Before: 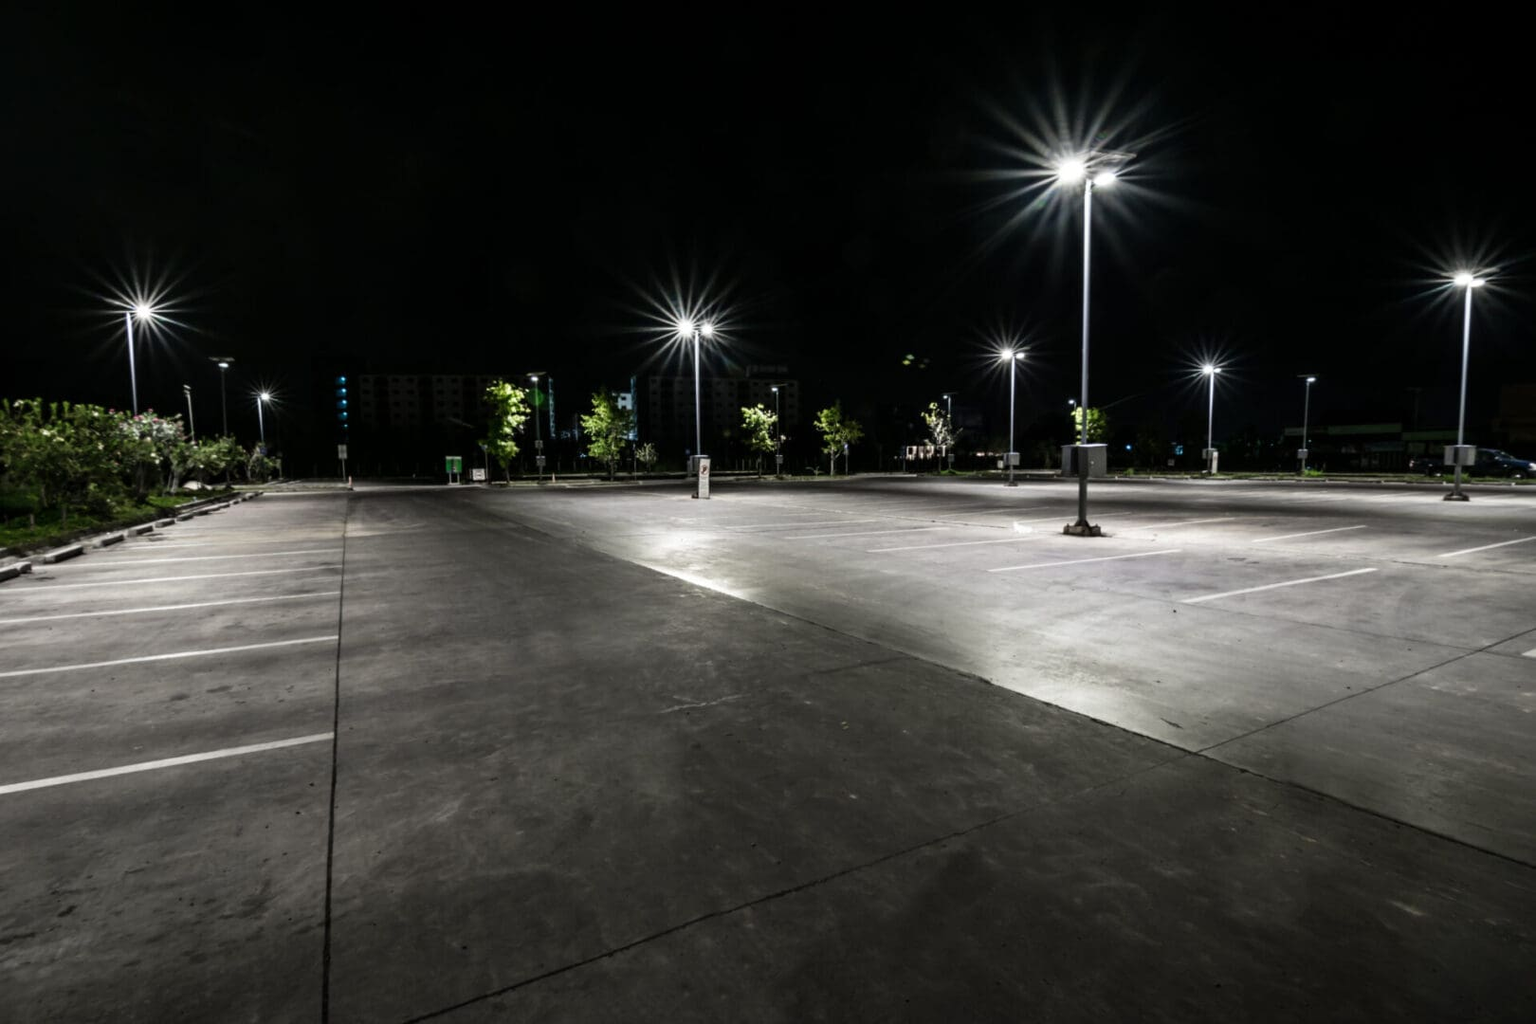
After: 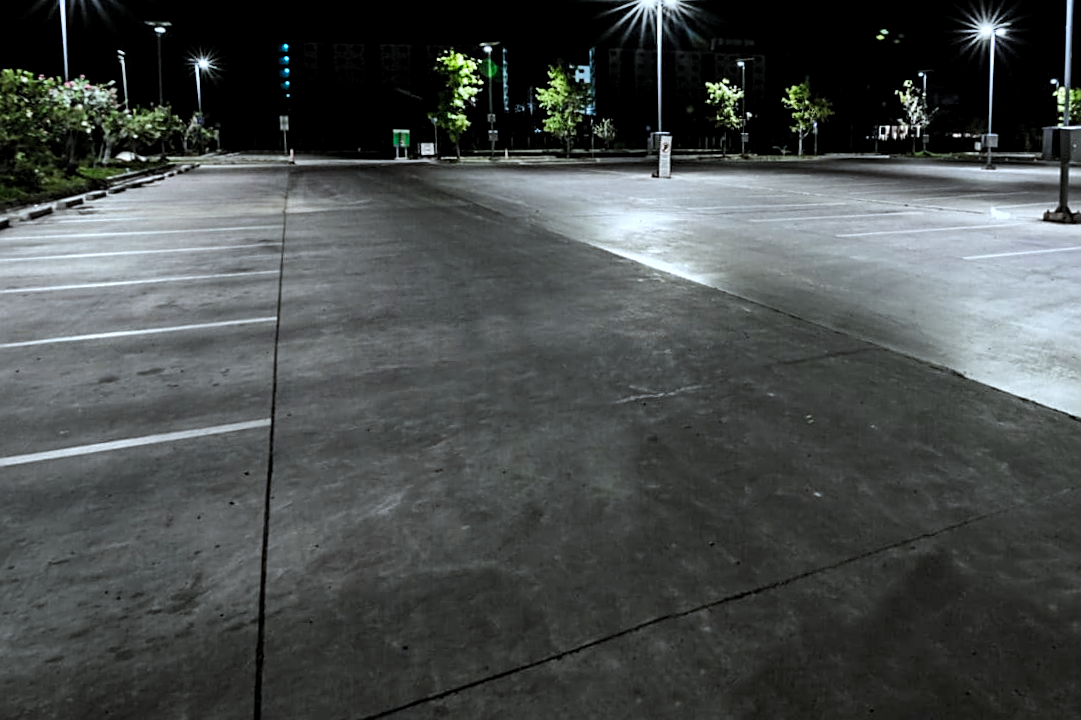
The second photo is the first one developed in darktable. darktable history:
vibrance: vibrance 67%
color correction: highlights a* -4.18, highlights b* -10.81
crop and rotate: angle -0.82°, left 3.85%, top 31.828%, right 27.992%
levels: levels [0.026, 0.507, 0.987]
shadows and highlights: white point adjustment 0.1, highlights -70, soften with gaussian
sharpen: on, module defaults
